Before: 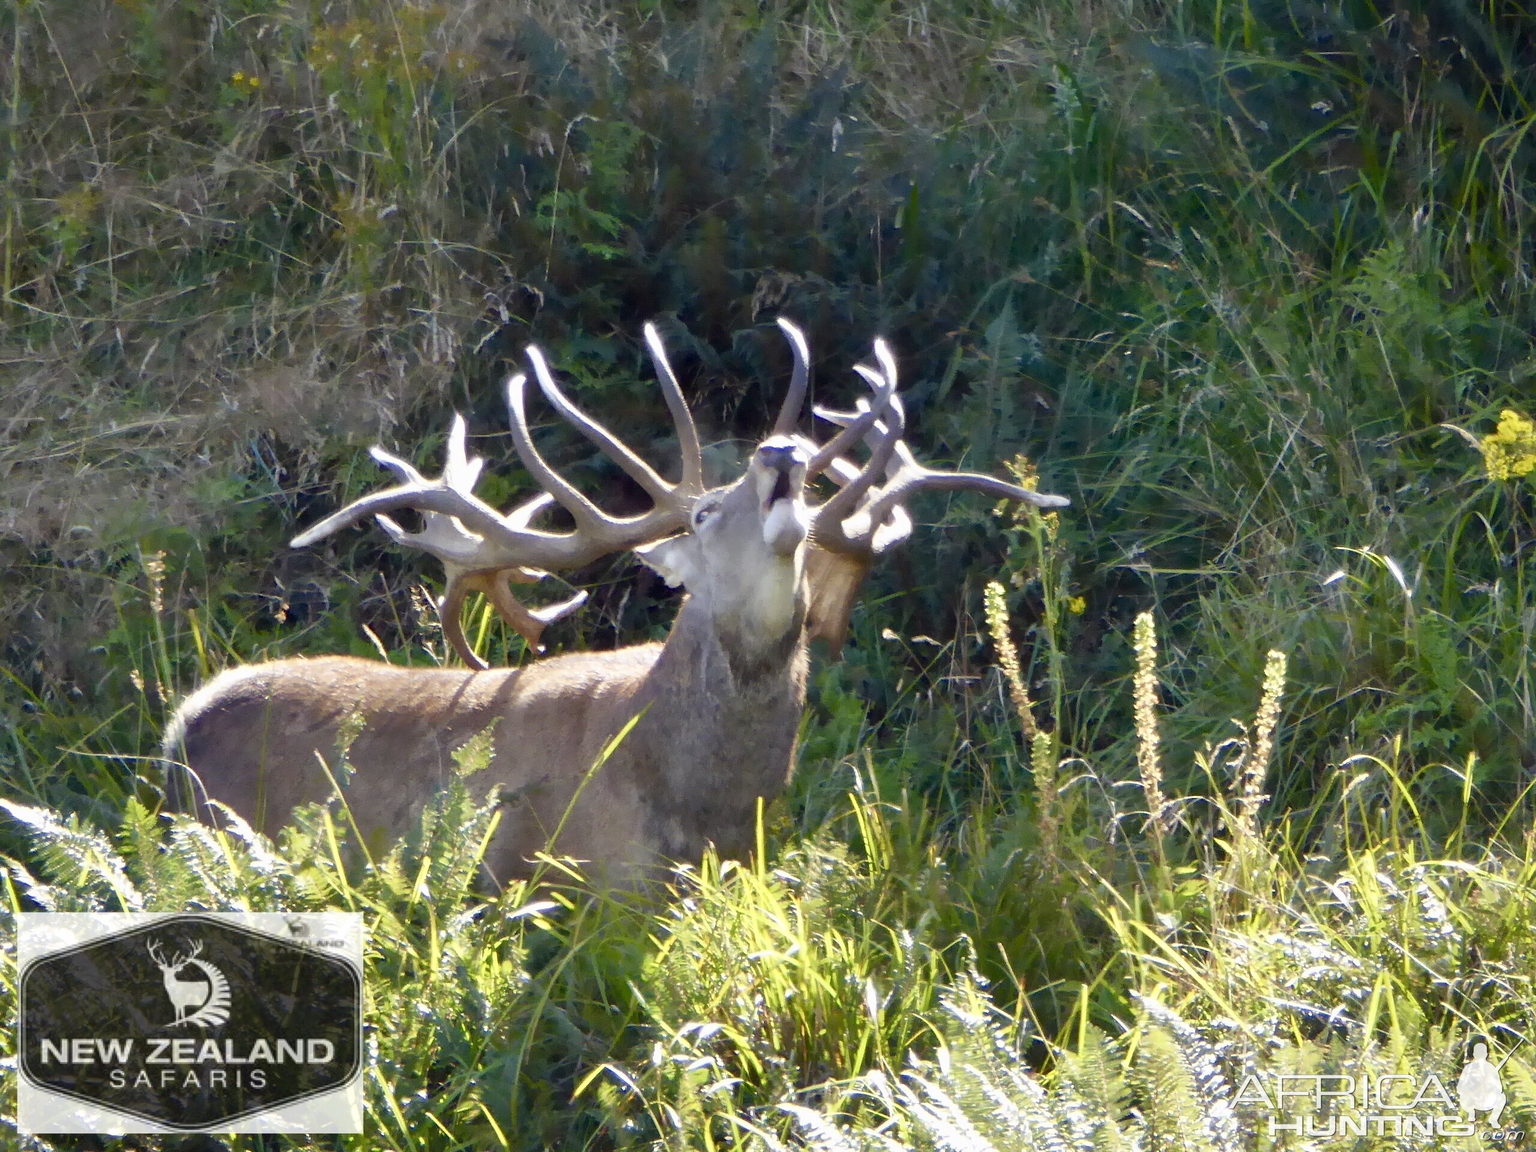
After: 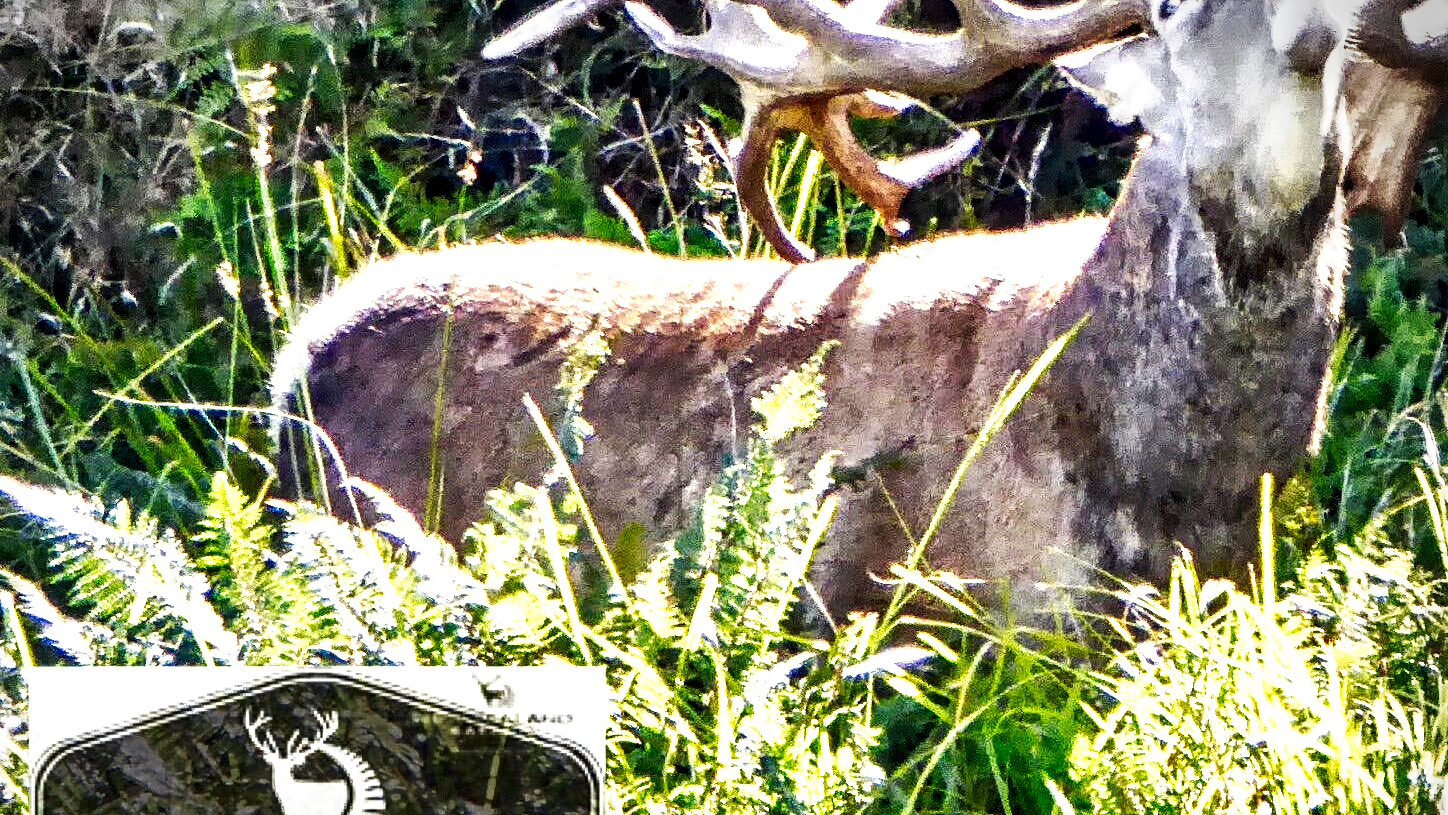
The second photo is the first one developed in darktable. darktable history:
crop: top 44.499%, right 43.412%, bottom 13.018%
contrast equalizer: y [[0.5, 0.542, 0.583, 0.625, 0.667, 0.708], [0.5 ×6], [0.5 ×6], [0 ×6], [0 ×6]]
contrast brightness saturation: contrast 0.068, brightness -0.129, saturation 0.056
tone curve: curves: ch0 [(0, 0) (0.003, 0.003) (0.011, 0.009) (0.025, 0.022) (0.044, 0.037) (0.069, 0.051) (0.1, 0.079) (0.136, 0.114) (0.177, 0.152) (0.224, 0.212) (0.277, 0.281) (0.335, 0.358) (0.399, 0.459) (0.468, 0.573) (0.543, 0.684) (0.623, 0.779) (0.709, 0.866) (0.801, 0.949) (0.898, 0.98) (1, 1)], preserve colors none
vignetting: center (-0.027, 0.402), dithering 16-bit output, unbound false
local contrast: detail 150%
shadows and highlights: radius 336.24, shadows 29.03, soften with gaussian
exposure: exposure 0.716 EV, compensate highlight preservation false
